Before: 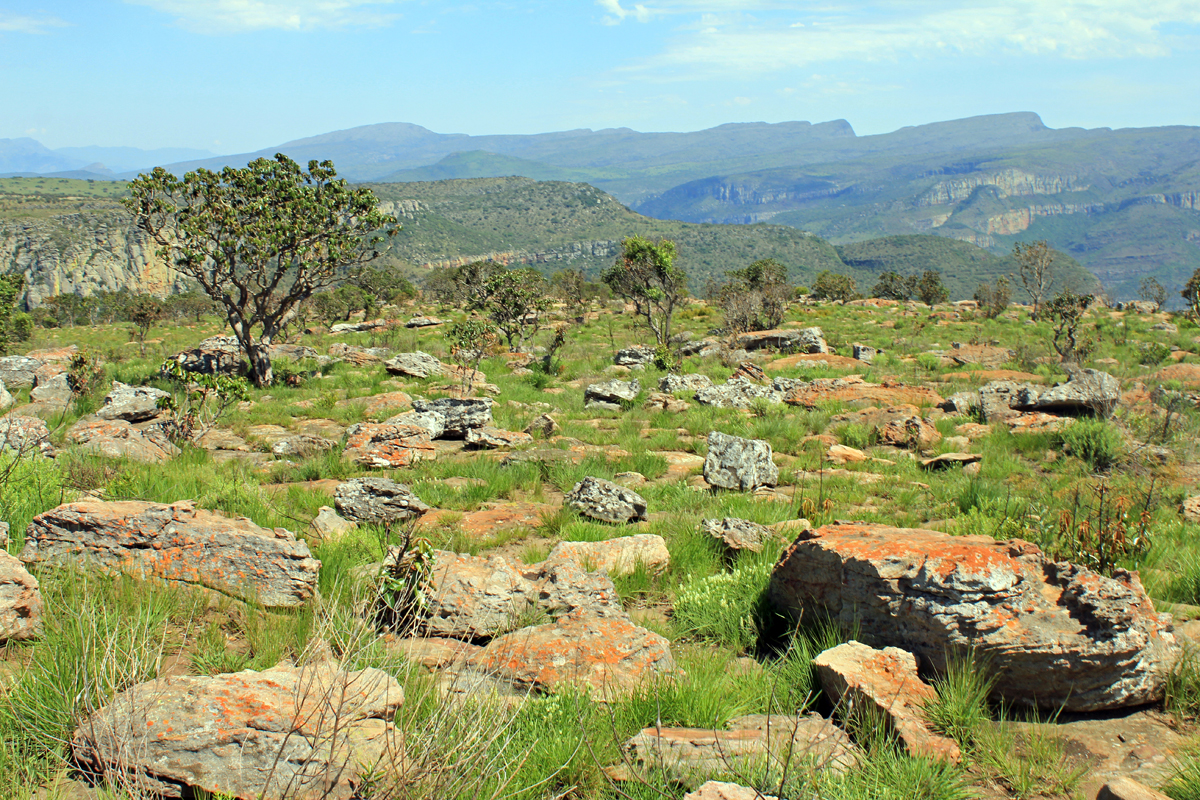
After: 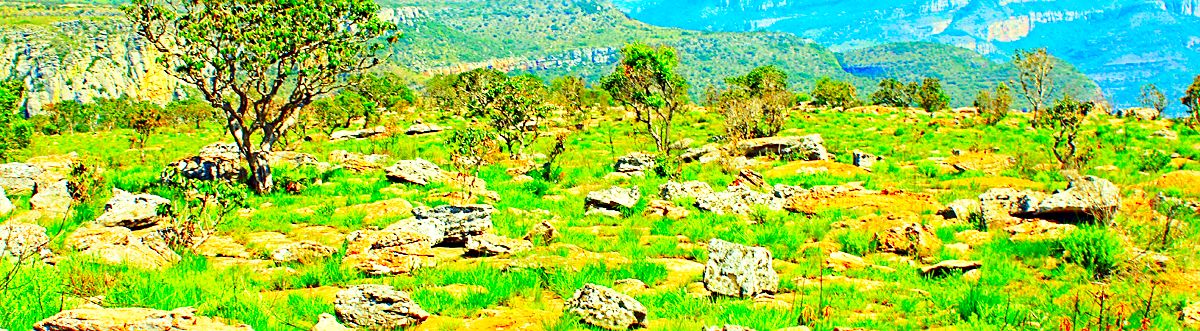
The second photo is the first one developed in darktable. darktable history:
sharpen: on, module defaults
crop and rotate: top 24.235%, bottom 34.295%
base curve: curves: ch0 [(0, 0) (0.028, 0.03) (0.121, 0.232) (0.46, 0.748) (0.859, 0.968) (1, 1)], preserve colors none
haze removal: compatibility mode true, adaptive false
exposure: black level correction 0, exposure 0.499 EV, compensate highlight preservation false
color correction: highlights b* 0.026, saturation 2.99
